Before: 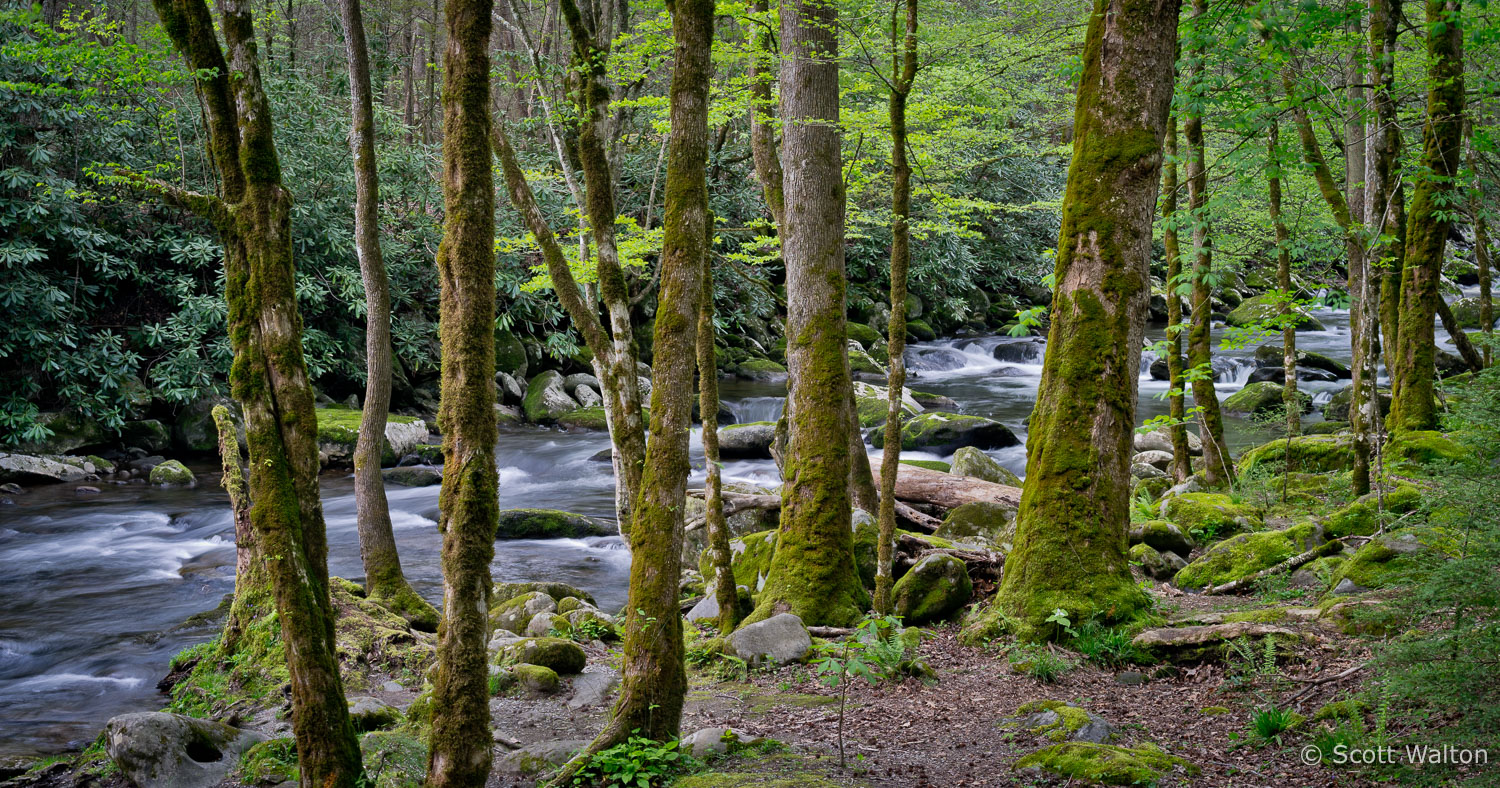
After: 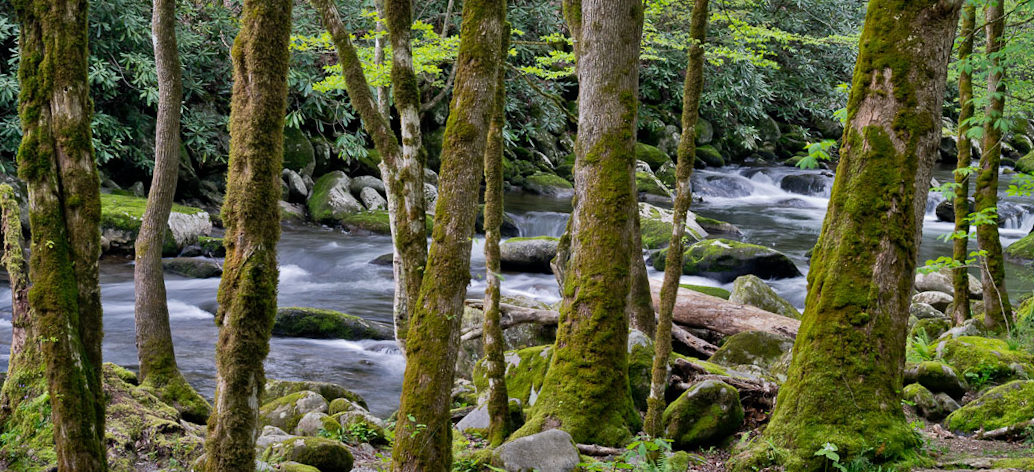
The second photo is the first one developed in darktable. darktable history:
shadows and highlights: radius 106.25, shadows 23.29, highlights -58.09, low approximation 0.01, soften with gaussian
crop and rotate: angle -3.84°, left 9.923%, top 20.427%, right 12.465%, bottom 12.099%
